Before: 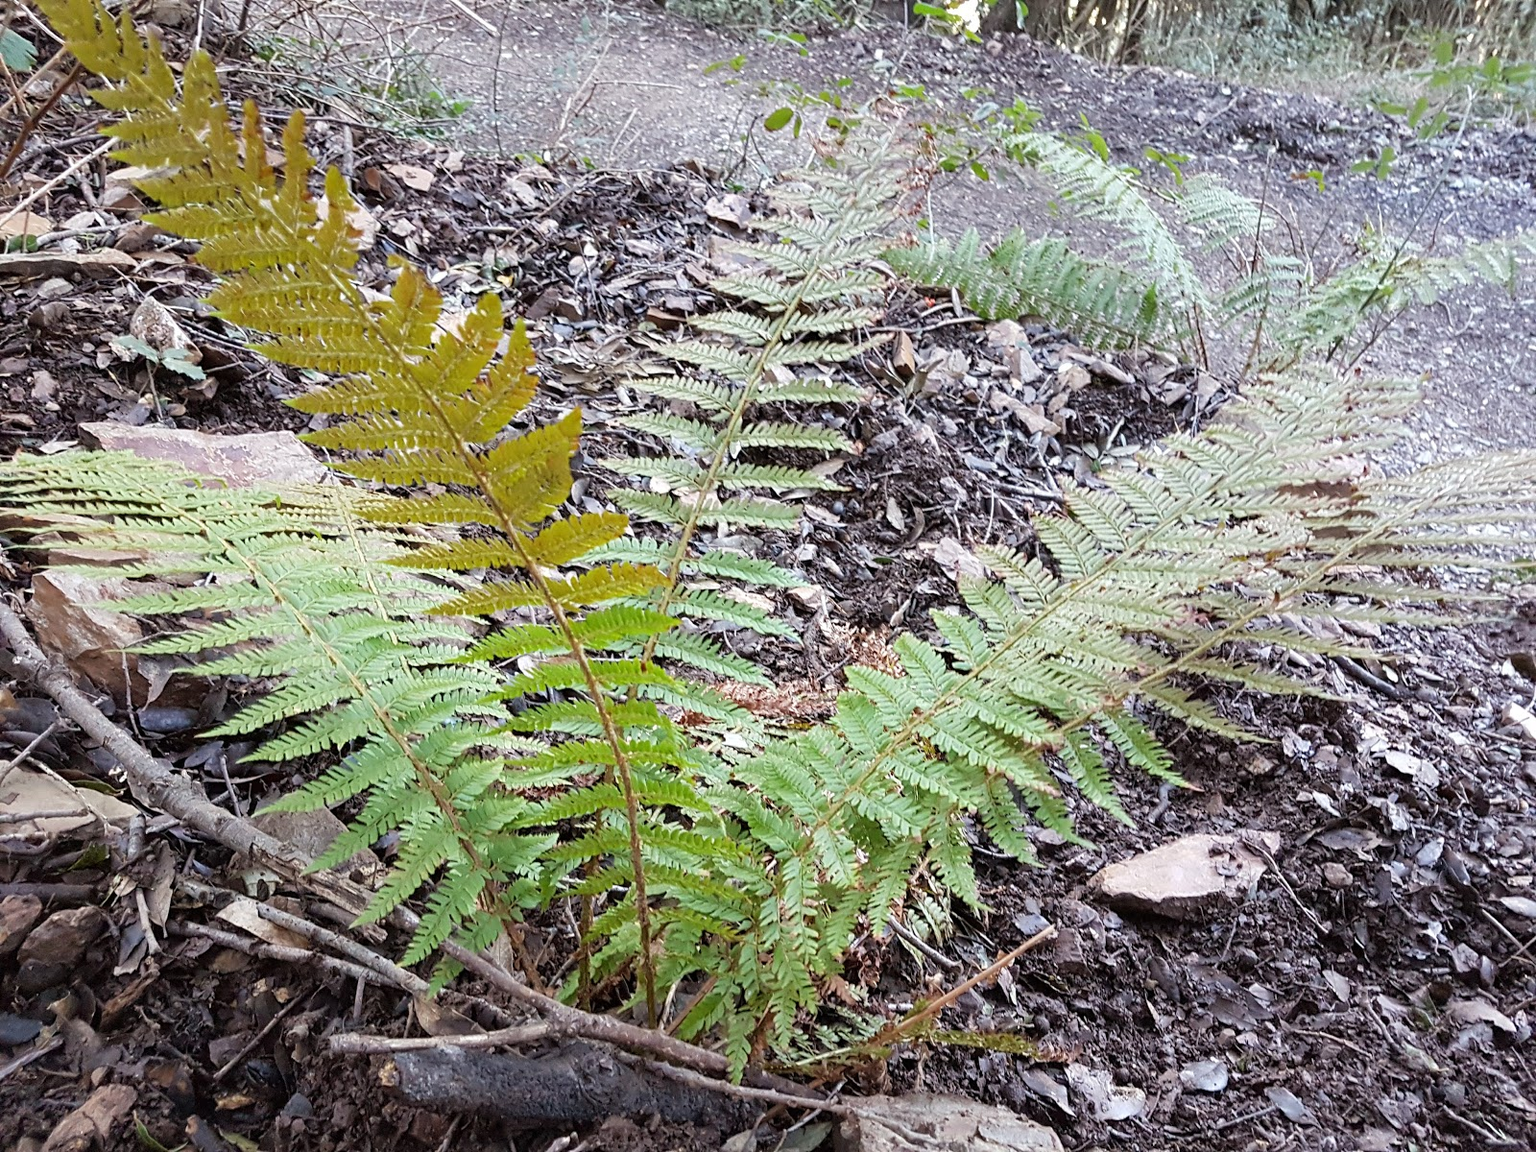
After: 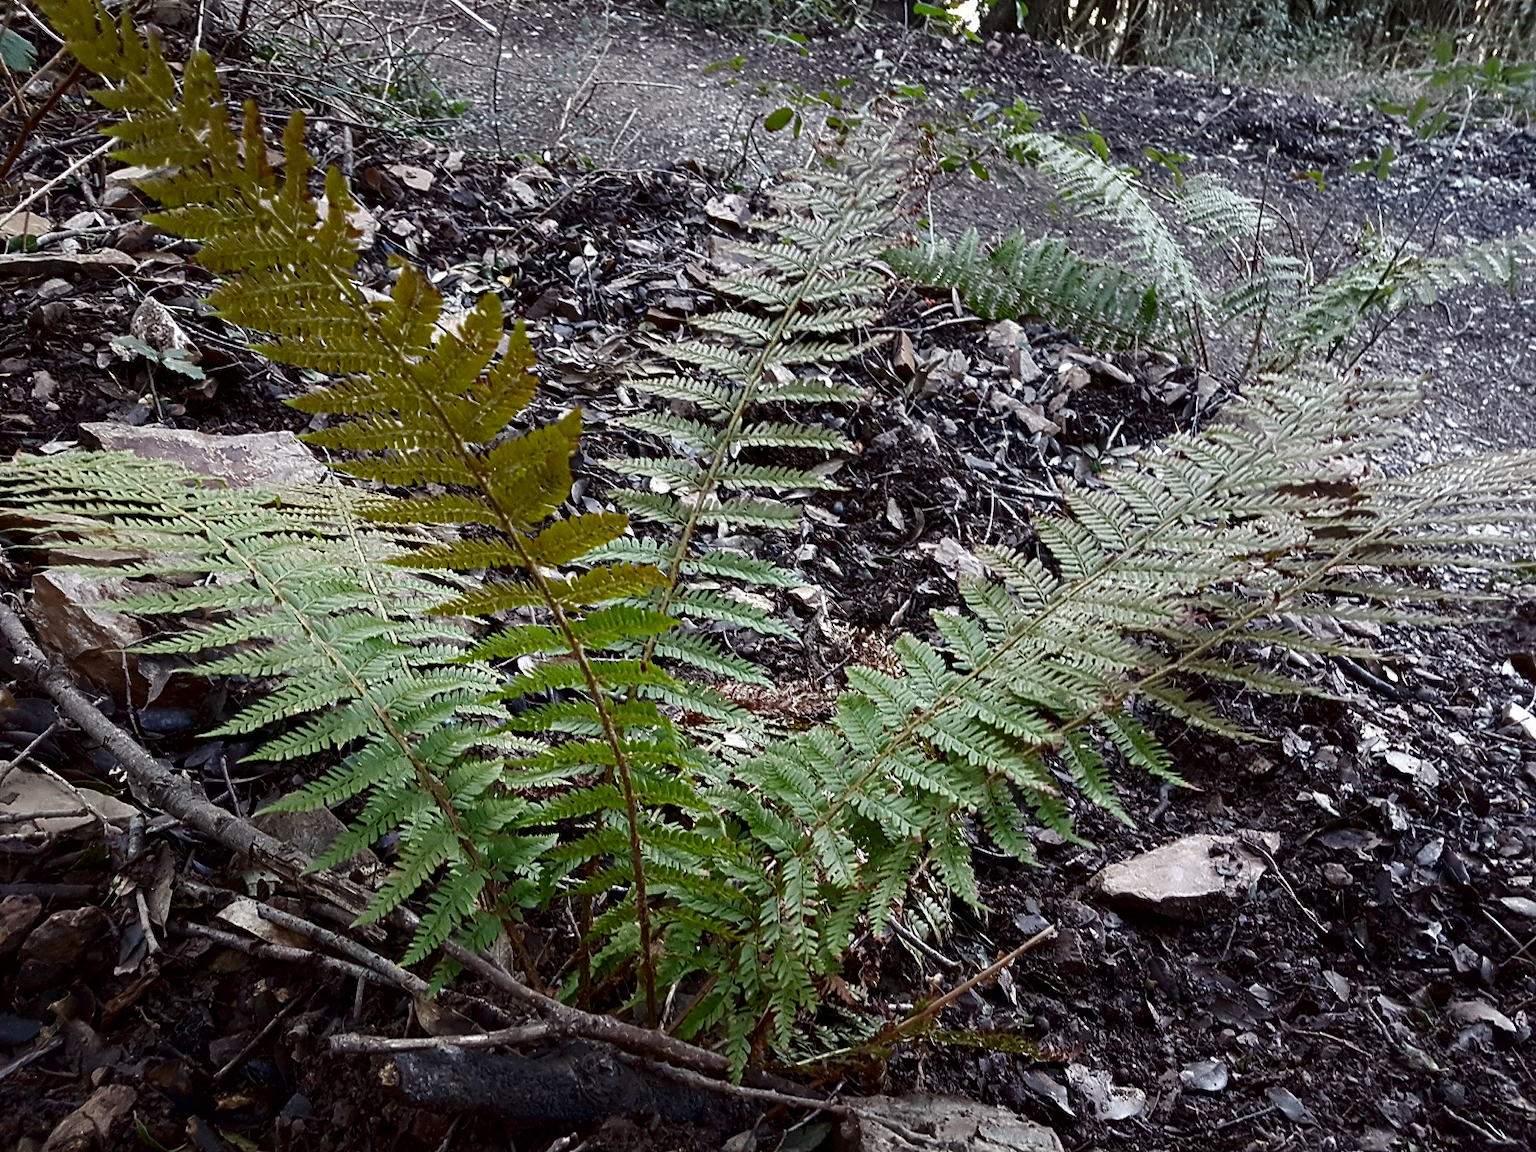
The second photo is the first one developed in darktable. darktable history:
contrast brightness saturation: brightness -0.52
color correction: saturation 0.8
